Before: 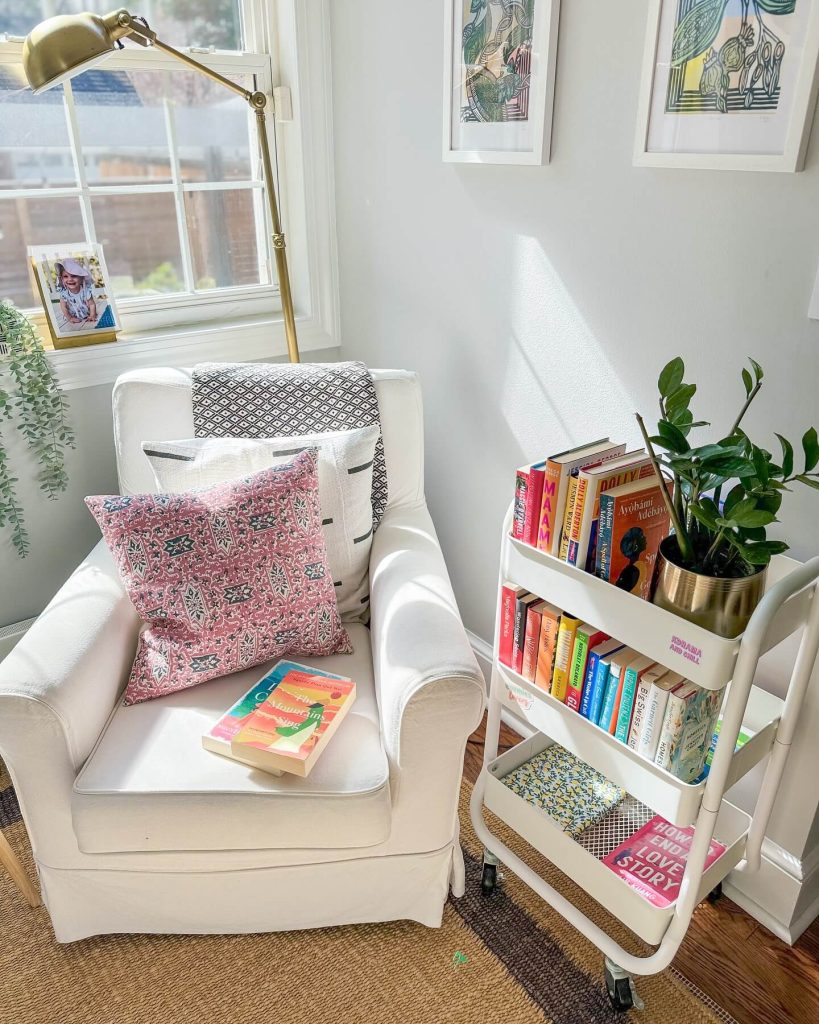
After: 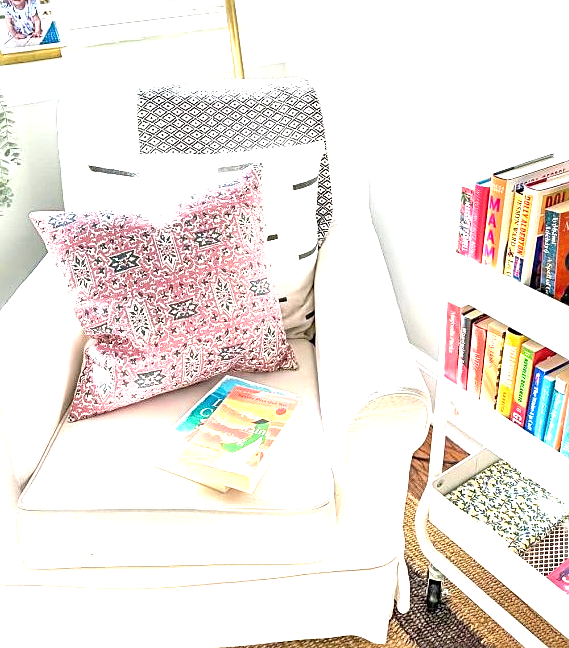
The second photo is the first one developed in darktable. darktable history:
sharpen: on, module defaults
tone equalizer: -8 EV -0.427 EV, -7 EV -0.363 EV, -6 EV -0.349 EV, -5 EV -0.242 EV, -3 EV 0.247 EV, -2 EV 0.305 EV, -1 EV 0.365 EV, +0 EV 0.426 EV
exposure: black level correction 0, exposure 1.104 EV, compensate exposure bias true, compensate highlight preservation false
crop: left 6.72%, top 27.797%, right 23.787%, bottom 8.856%
